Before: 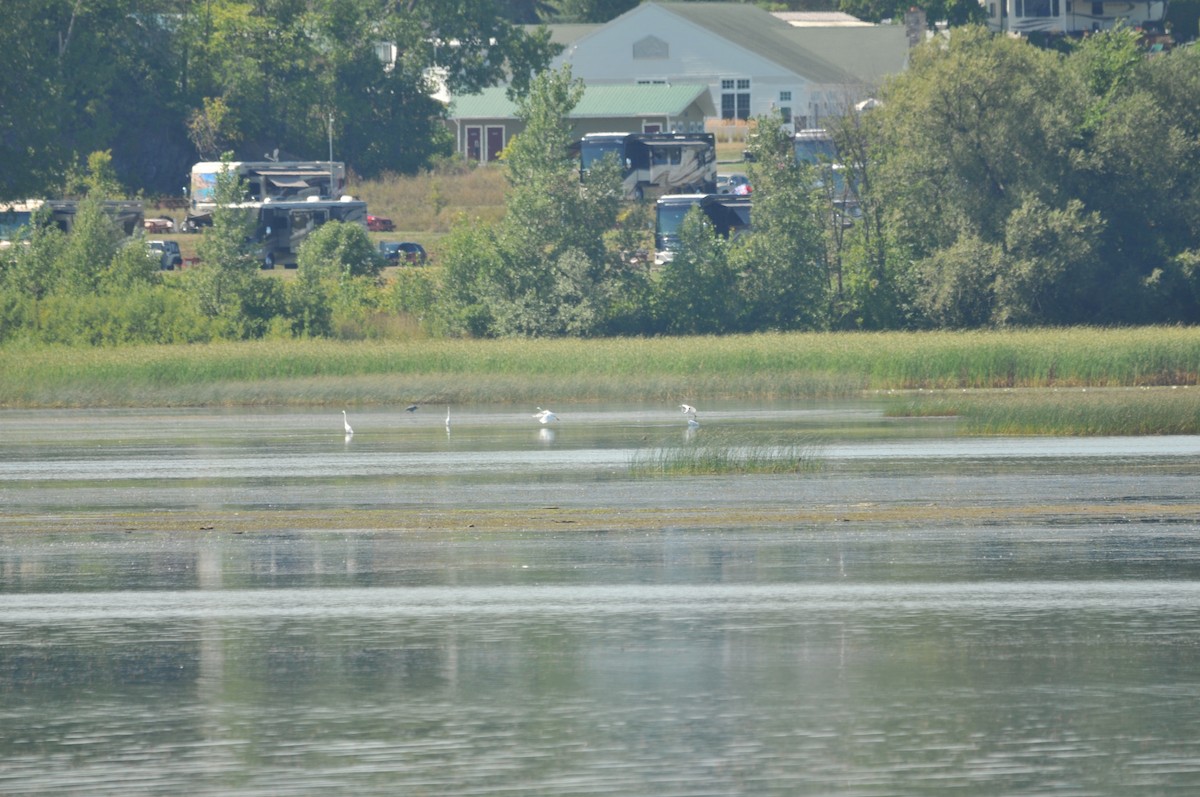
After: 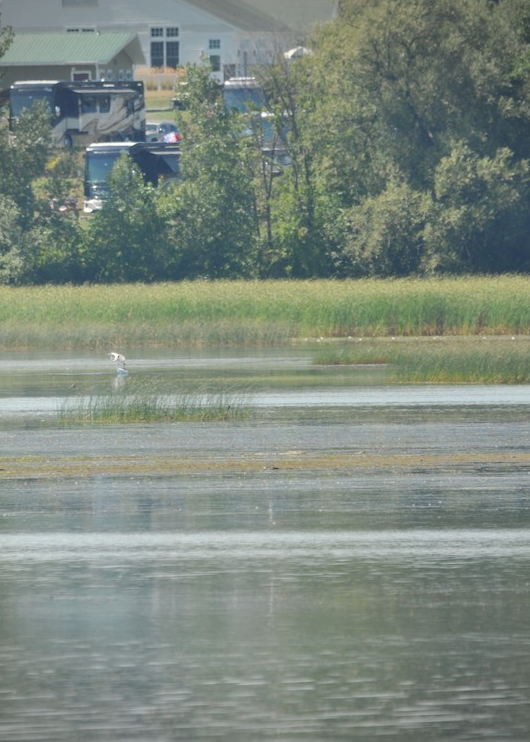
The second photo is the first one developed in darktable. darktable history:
crop: left 47.628%, top 6.643%, right 7.874%
vignetting: unbound false
